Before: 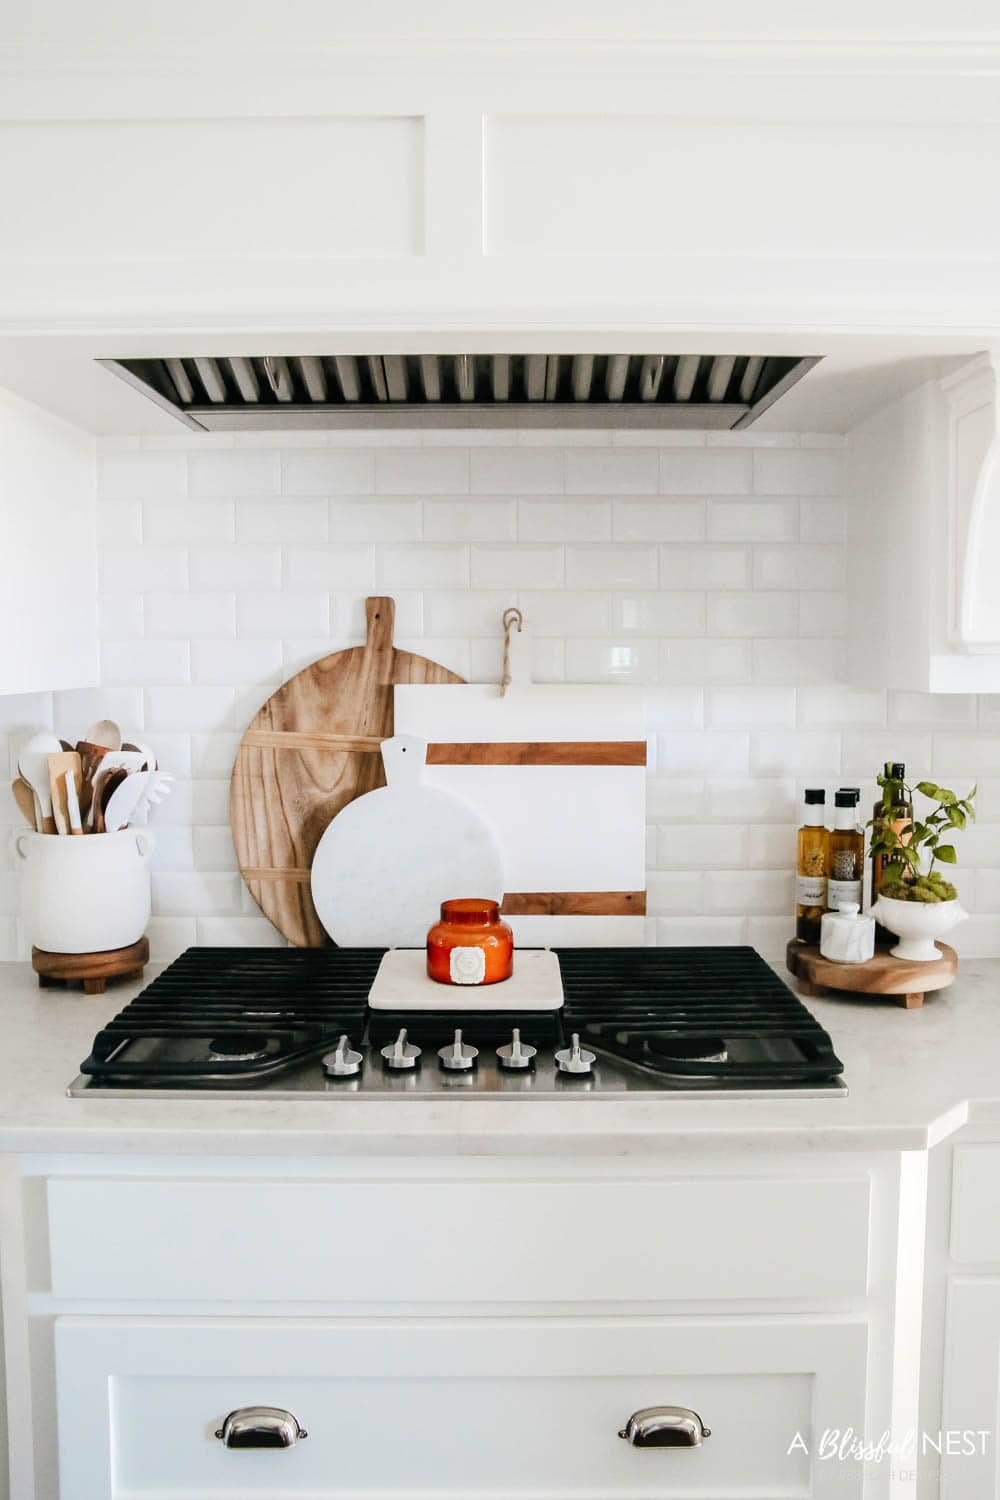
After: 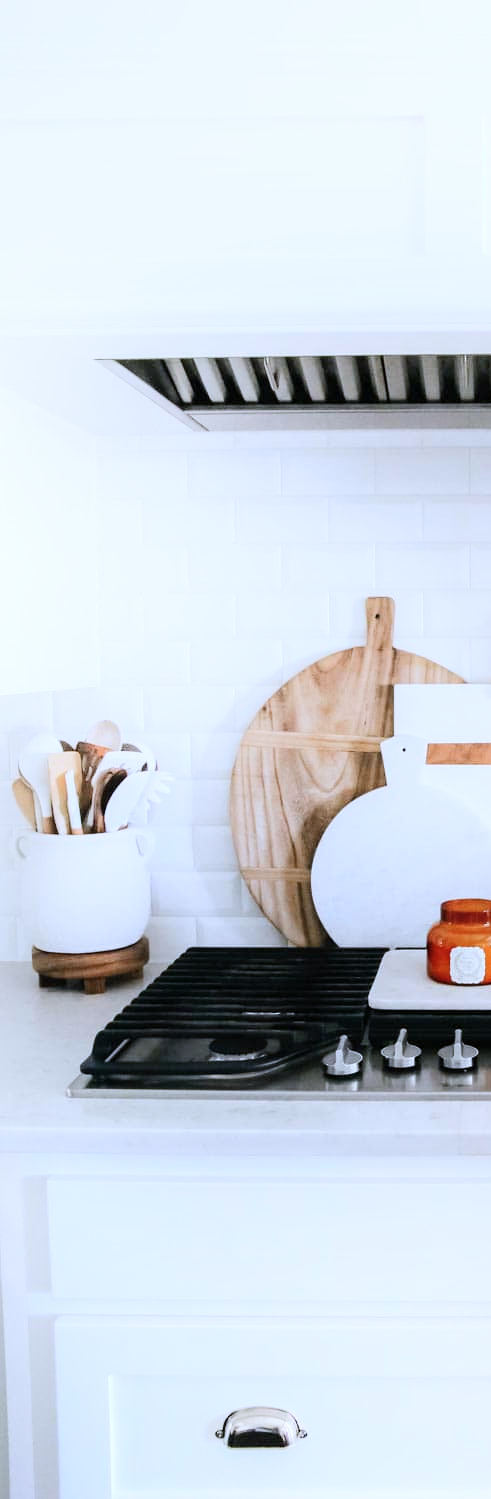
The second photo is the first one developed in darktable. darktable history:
contrast brightness saturation: saturation -0.05
white balance: red 0.948, green 1.02, blue 1.176
crop and rotate: left 0%, top 0%, right 50.845%
shadows and highlights: shadows -40.15, highlights 62.88, soften with gaussian
